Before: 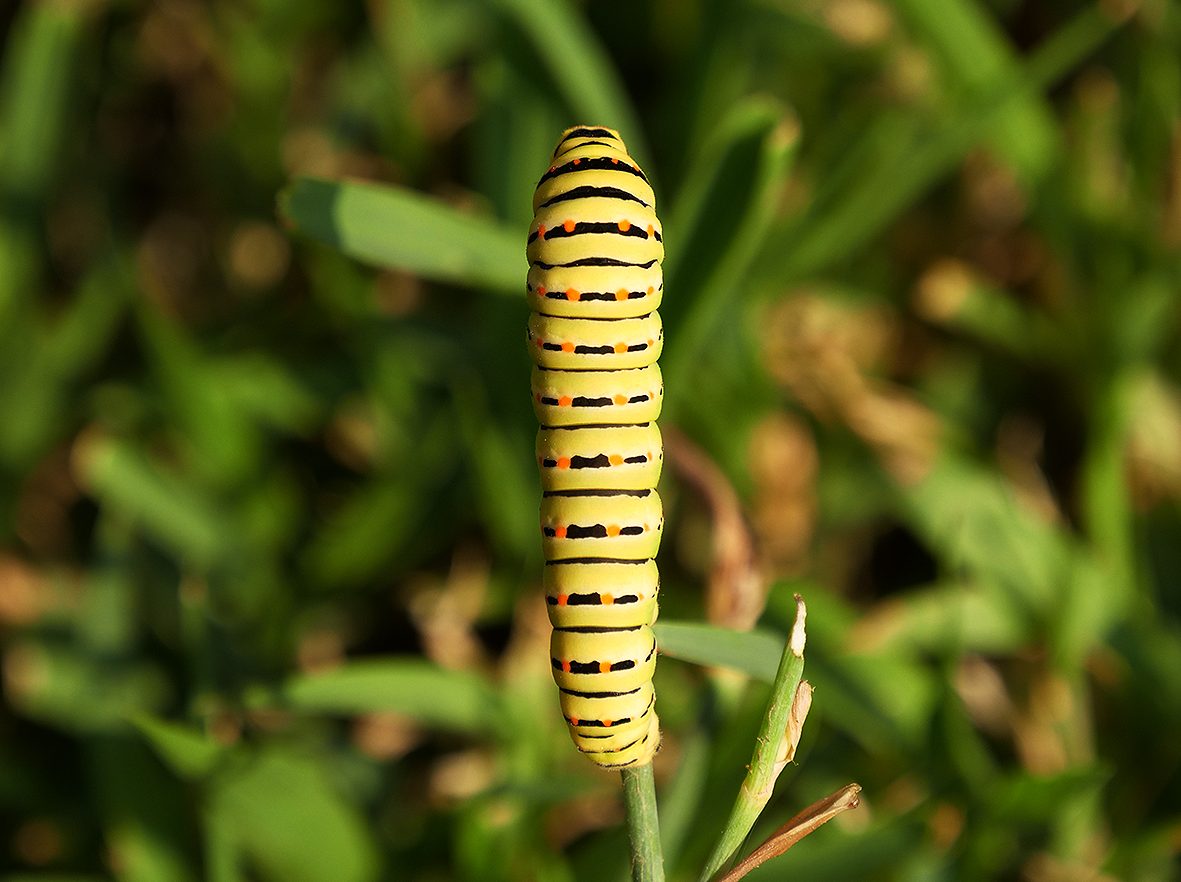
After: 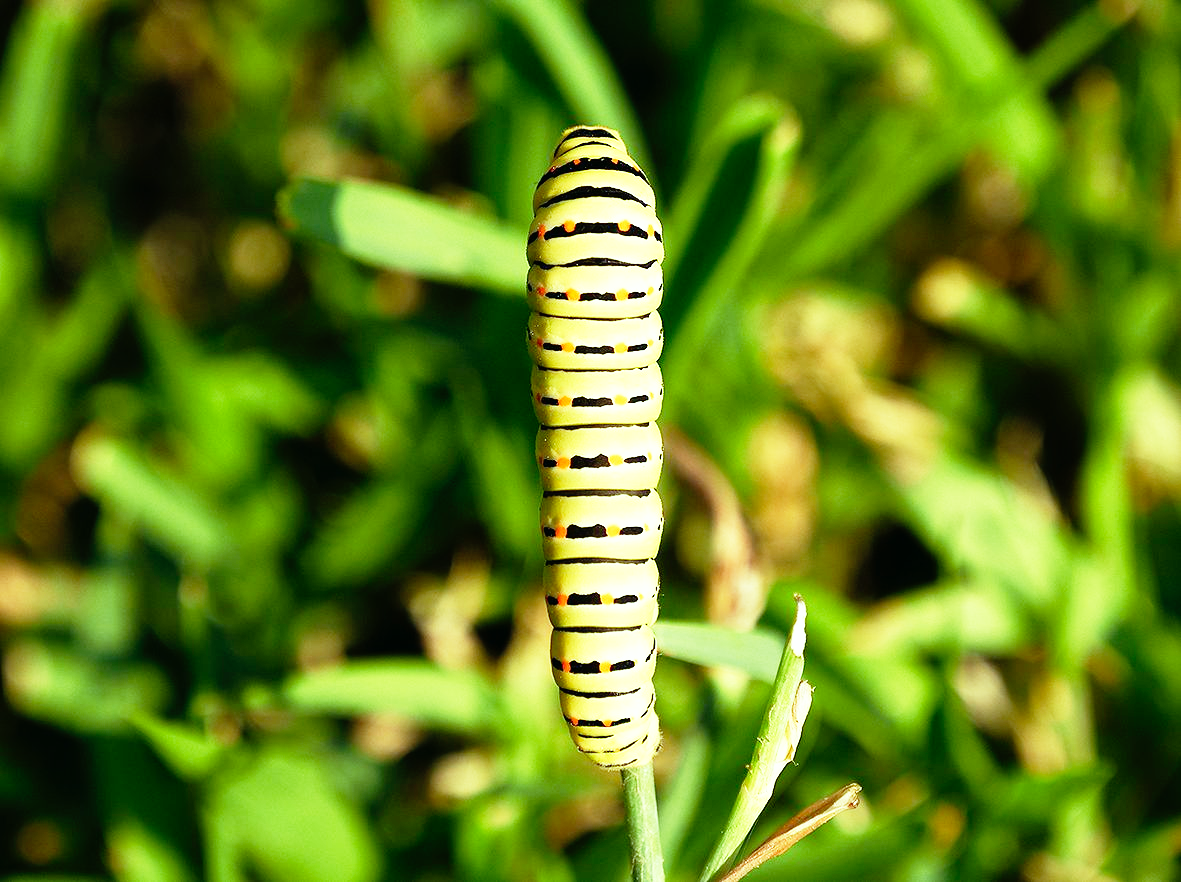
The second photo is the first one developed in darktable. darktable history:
base curve: curves: ch0 [(0, 0) (0.012, 0.01) (0.073, 0.168) (0.31, 0.711) (0.645, 0.957) (1, 1)], preserve colors none
color balance: mode lift, gamma, gain (sRGB), lift [0.997, 0.979, 1.021, 1.011], gamma [1, 1.084, 0.916, 0.998], gain [1, 0.87, 1.13, 1.101], contrast 4.55%, contrast fulcrum 38.24%, output saturation 104.09%
